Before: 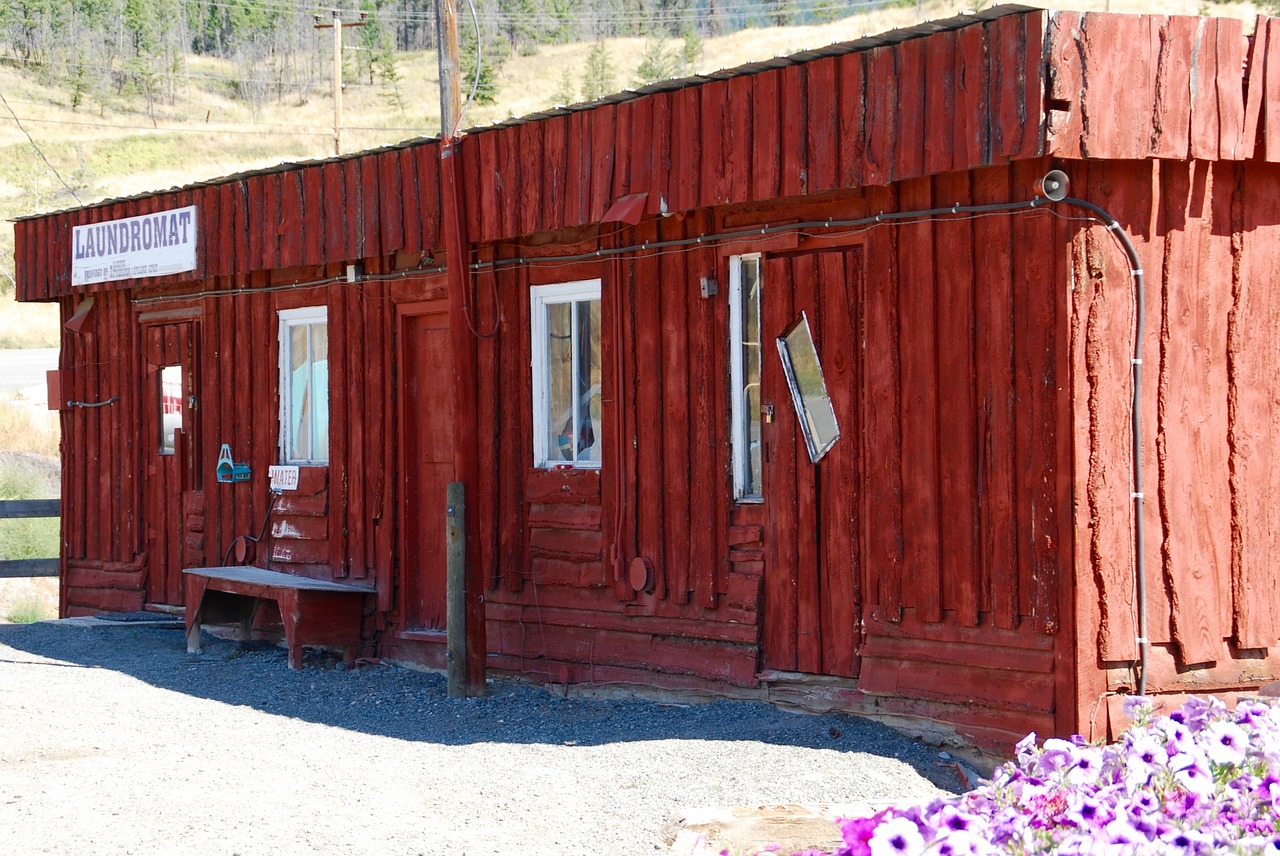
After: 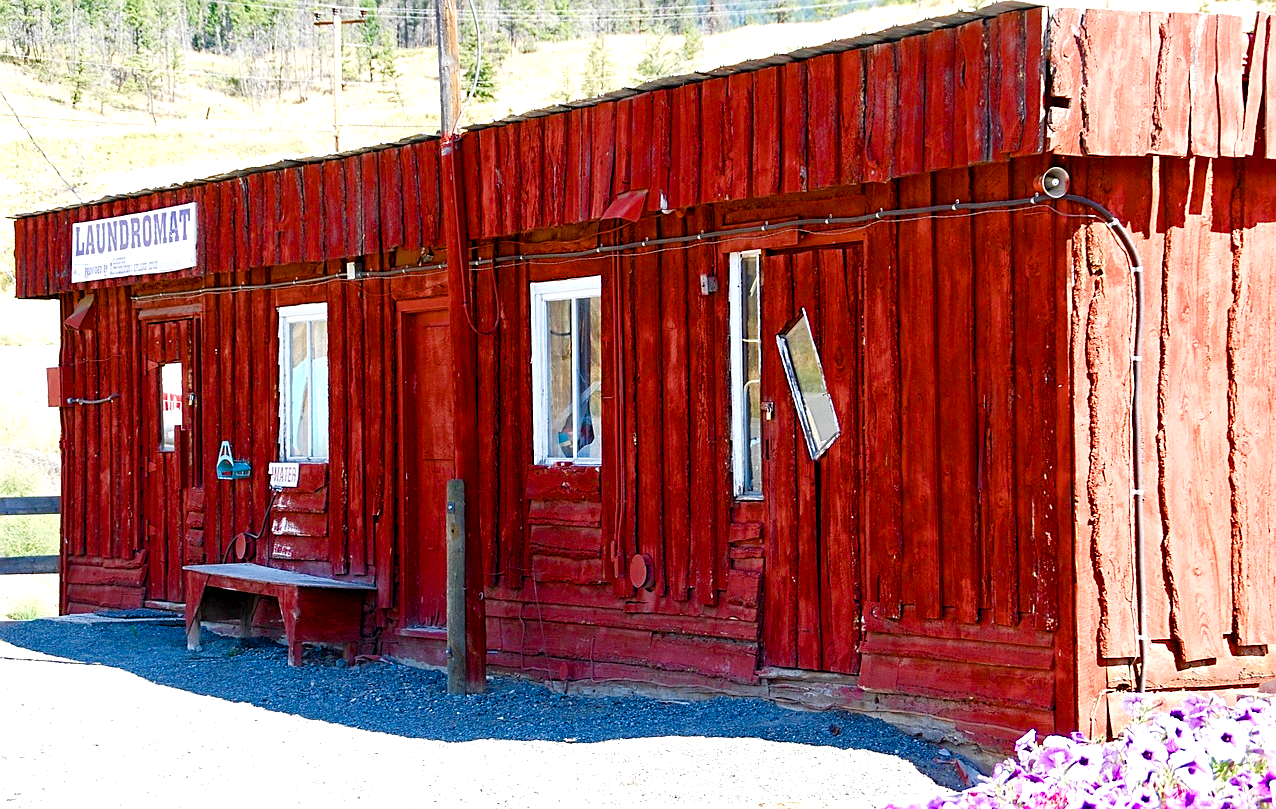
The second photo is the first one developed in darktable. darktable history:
exposure: exposure 0.611 EV, compensate highlight preservation false
sharpen: on, module defaults
color balance rgb: shadows lift › hue 86.3°, global offset › luminance -0.493%, linear chroma grading › global chroma 15.357%, perceptual saturation grading › global saturation 20%, perceptual saturation grading › highlights -49.074%, perceptual saturation grading › shadows 25.969%, global vibrance 20%
crop: top 0.383%, right 0.261%, bottom 5.029%
